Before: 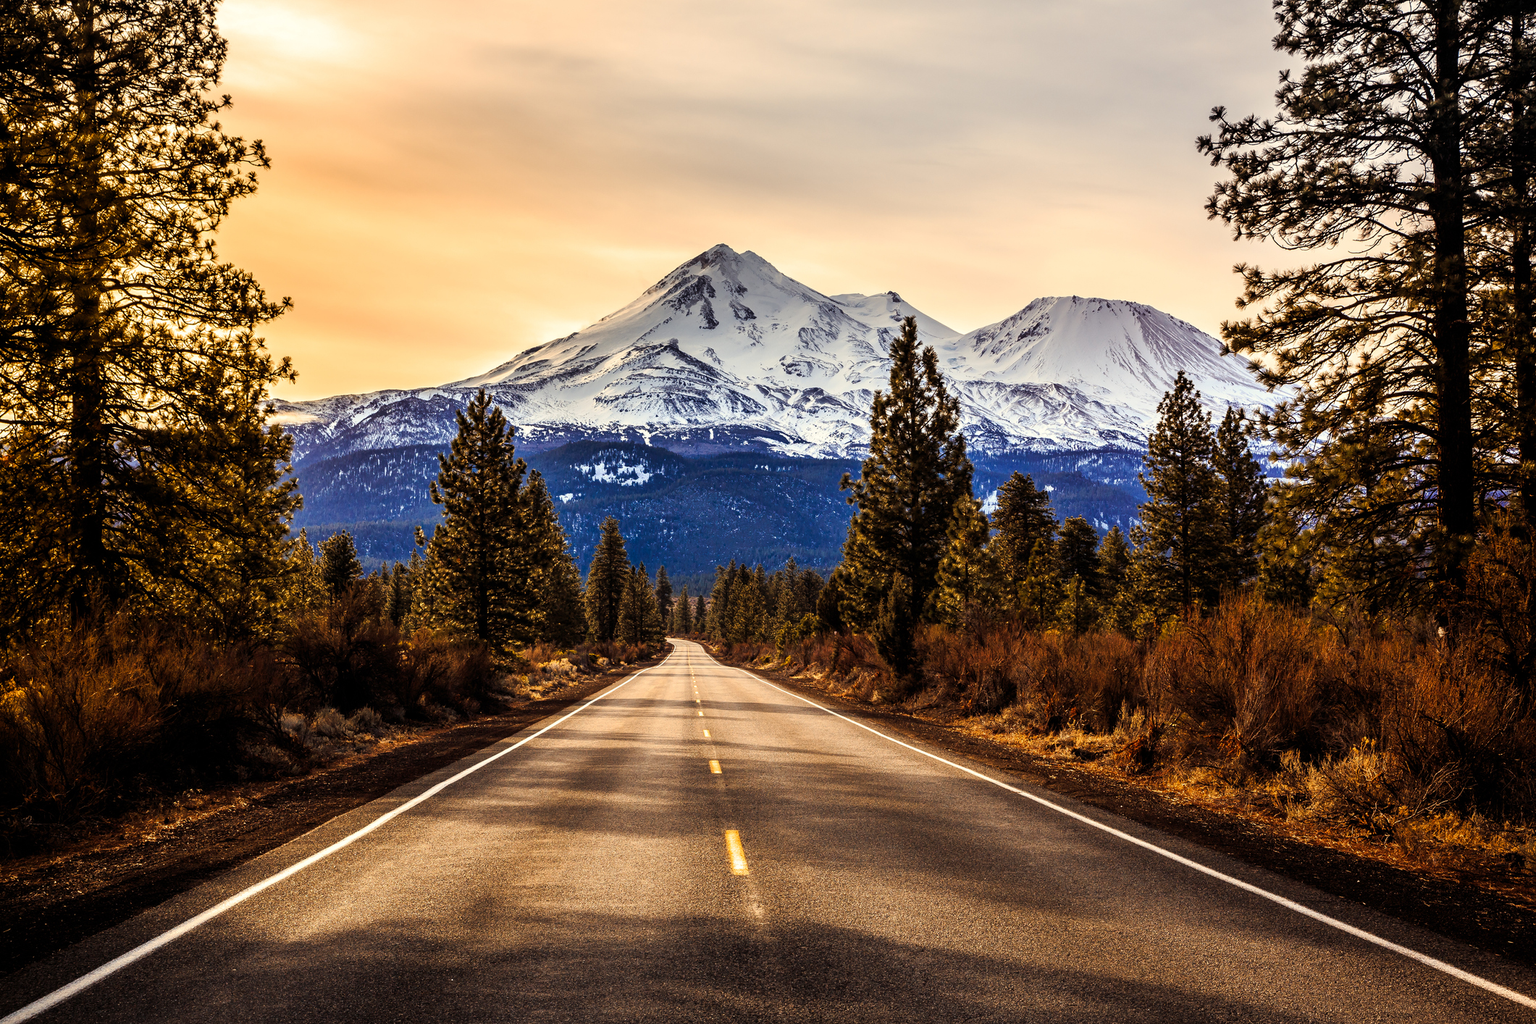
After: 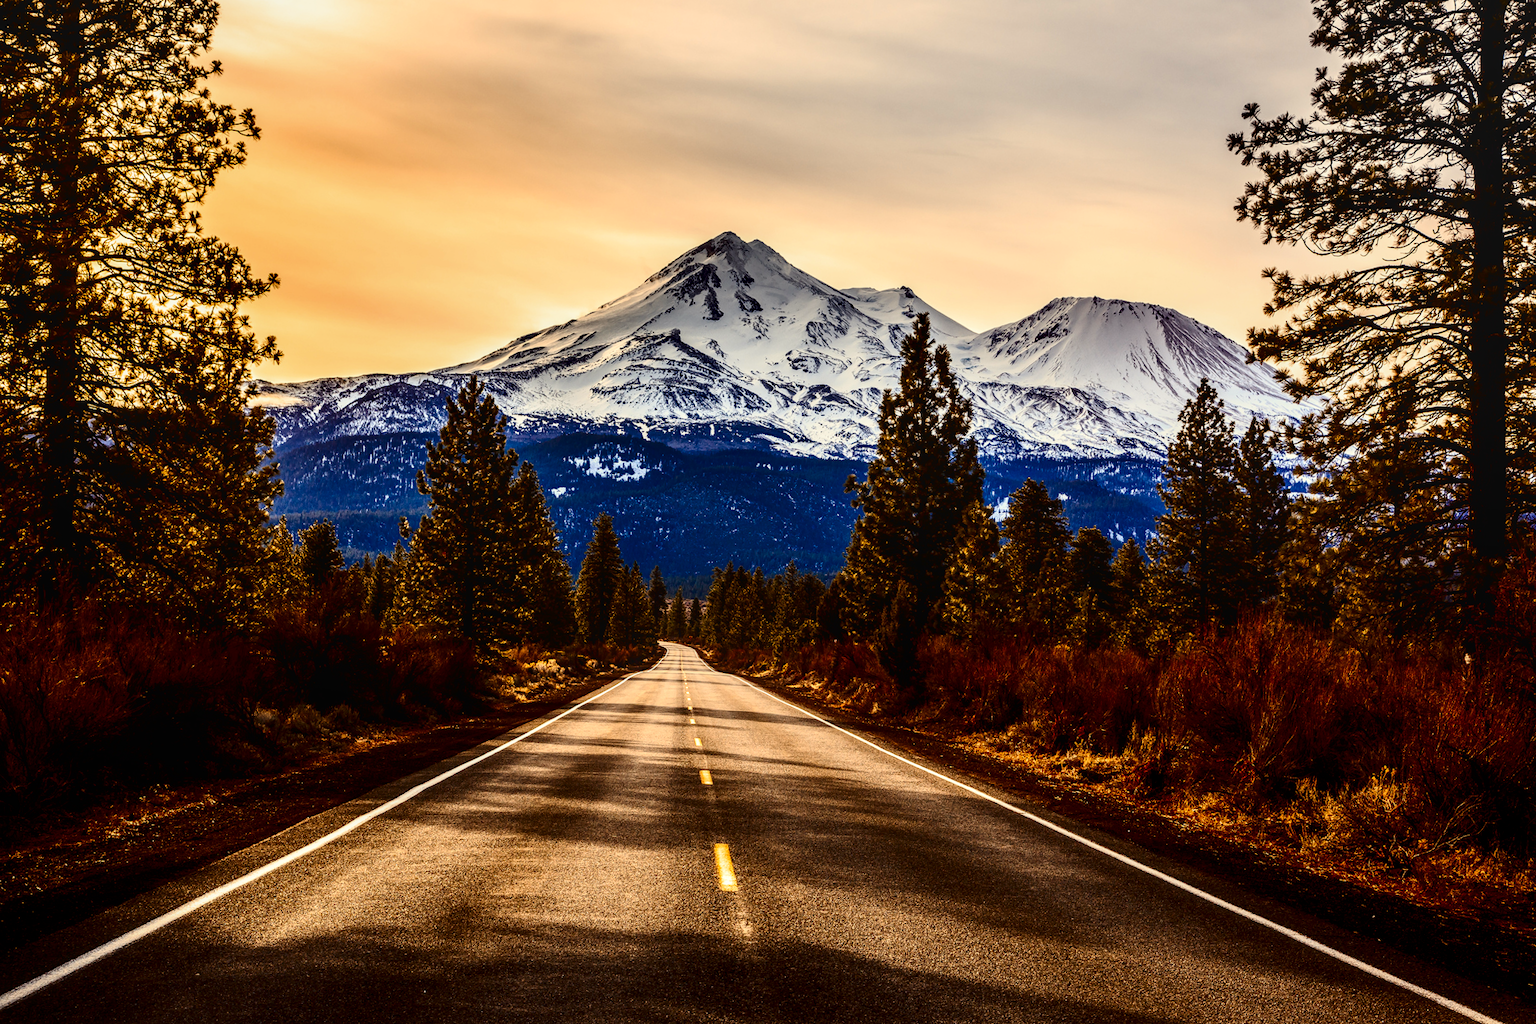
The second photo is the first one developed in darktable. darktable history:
contrast brightness saturation: contrast 0.24, brightness -0.24, saturation 0.14
crop and rotate: angle -1.69°
white balance: red 1.009, blue 0.985
local contrast: on, module defaults
